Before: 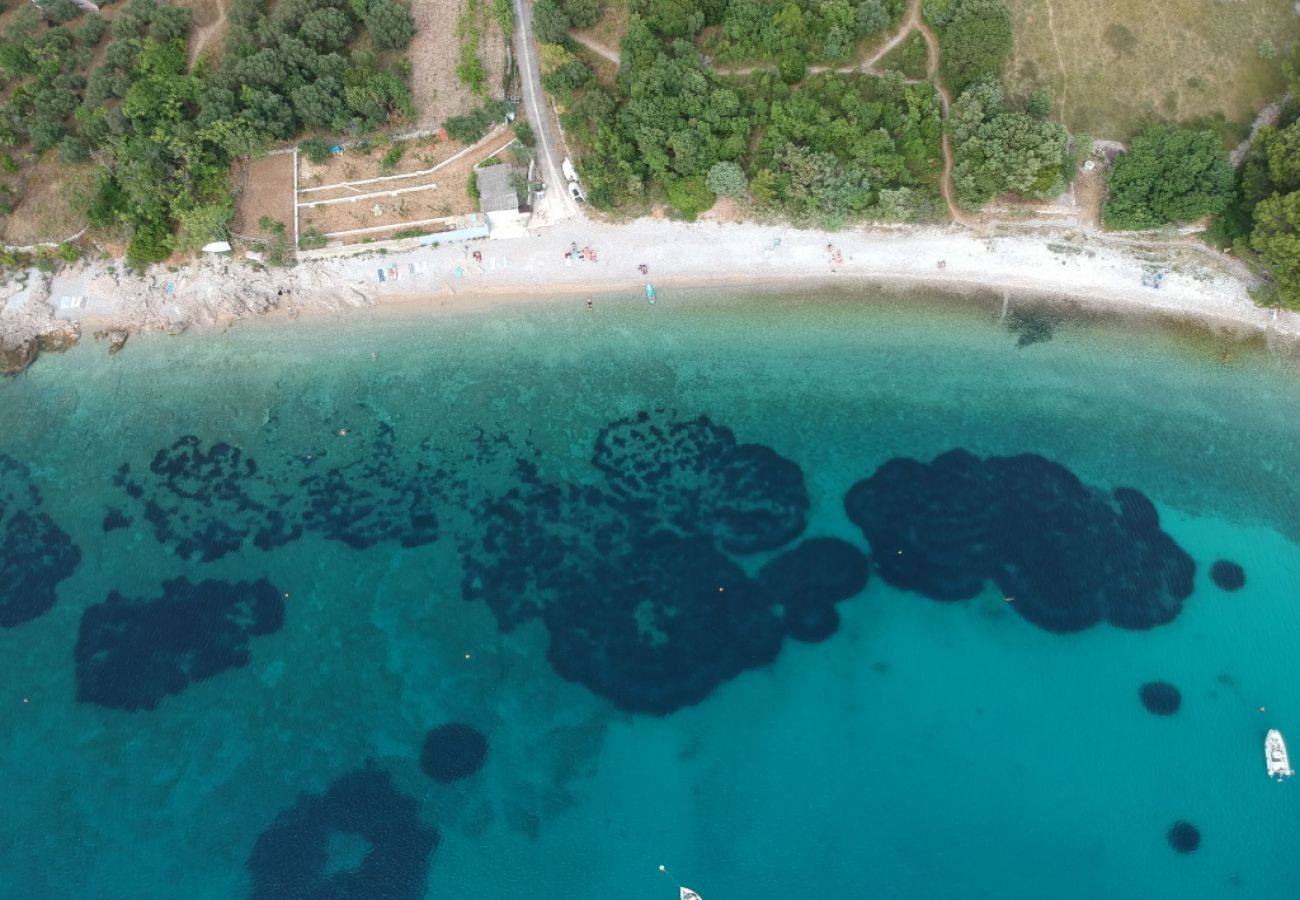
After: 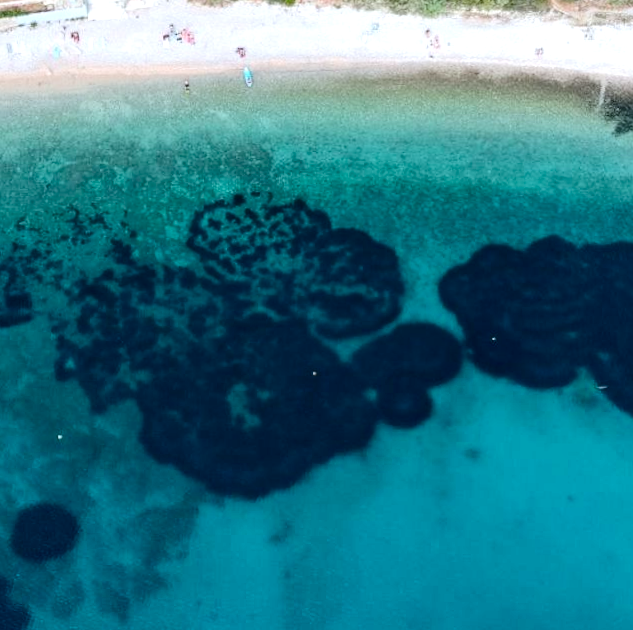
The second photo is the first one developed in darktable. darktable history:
white balance: red 0.98, blue 1.034
tone curve: curves: ch0 [(0, 0) (0.126, 0.061) (0.338, 0.285) (0.494, 0.518) (0.703, 0.762) (1, 1)]; ch1 [(0, 0) (0.364, 0.322) (0.443, 0.441) (0.5, 0.501) (0.55, 0.578) (1, 1)]; ch2 [(0, 0) (0.44, 0.424) (0.501, 0.499) (0.557, 0.564) (0.613, 0.682) (0.707, 0.746) (1, 1)], color space Lab, independent channels, preserve colors none
local contrast: detail 142%
crop: left 31.379%, top 24.658%, right 20.326%, bottom 6.628%
rotate and perspective: rotation 0.8°, automatic cropping off
